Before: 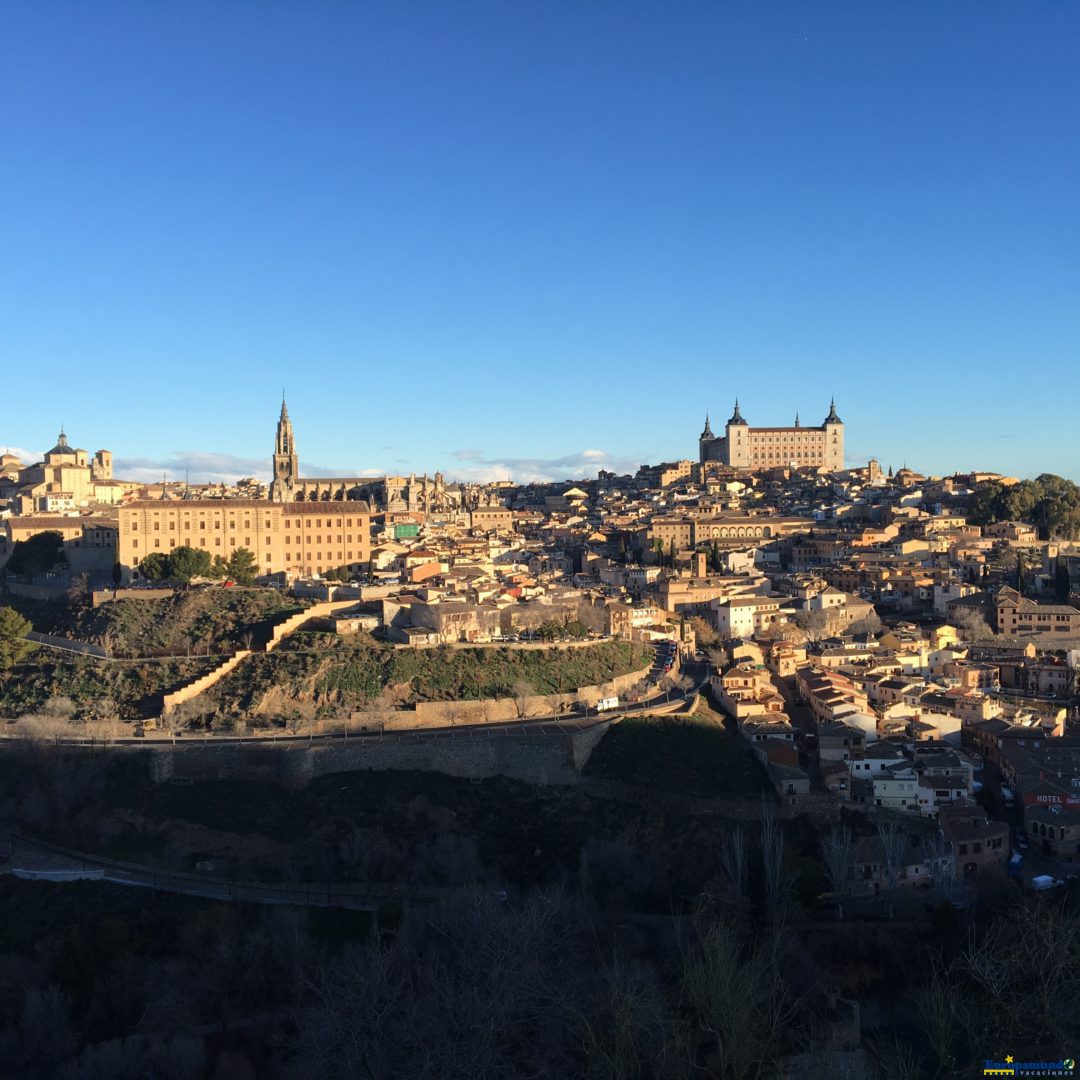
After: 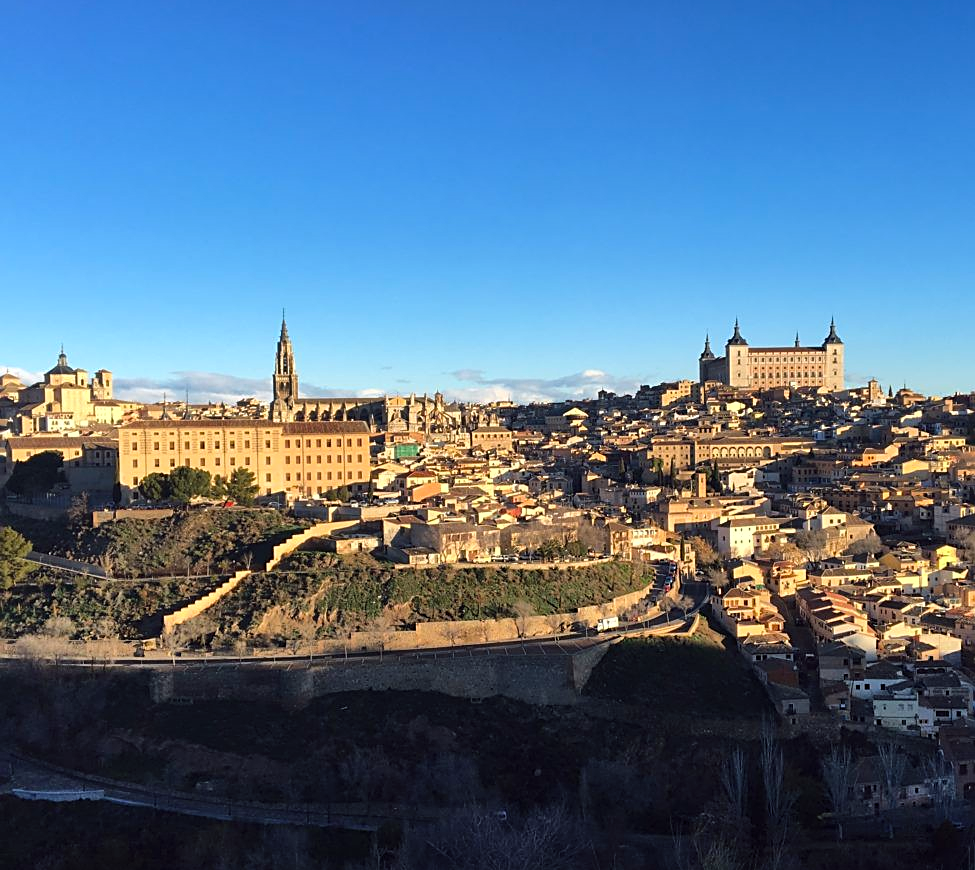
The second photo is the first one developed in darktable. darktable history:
color balance: lift [1, 1, 0.999, 1.001], gamma [1, 1.003, 1.005, 0.995], gain [1, 0.992, 0.988, 1.012], contrast 5%, output saturation 110%
sharpen: on, module defaults
shadows and highlights: shadows 40, highlights -54, highlights color adjustment 46%, low approximation 0.01, soften with gaussian
crop: top 7.49%, right 9.717%, bottom 11.943%
